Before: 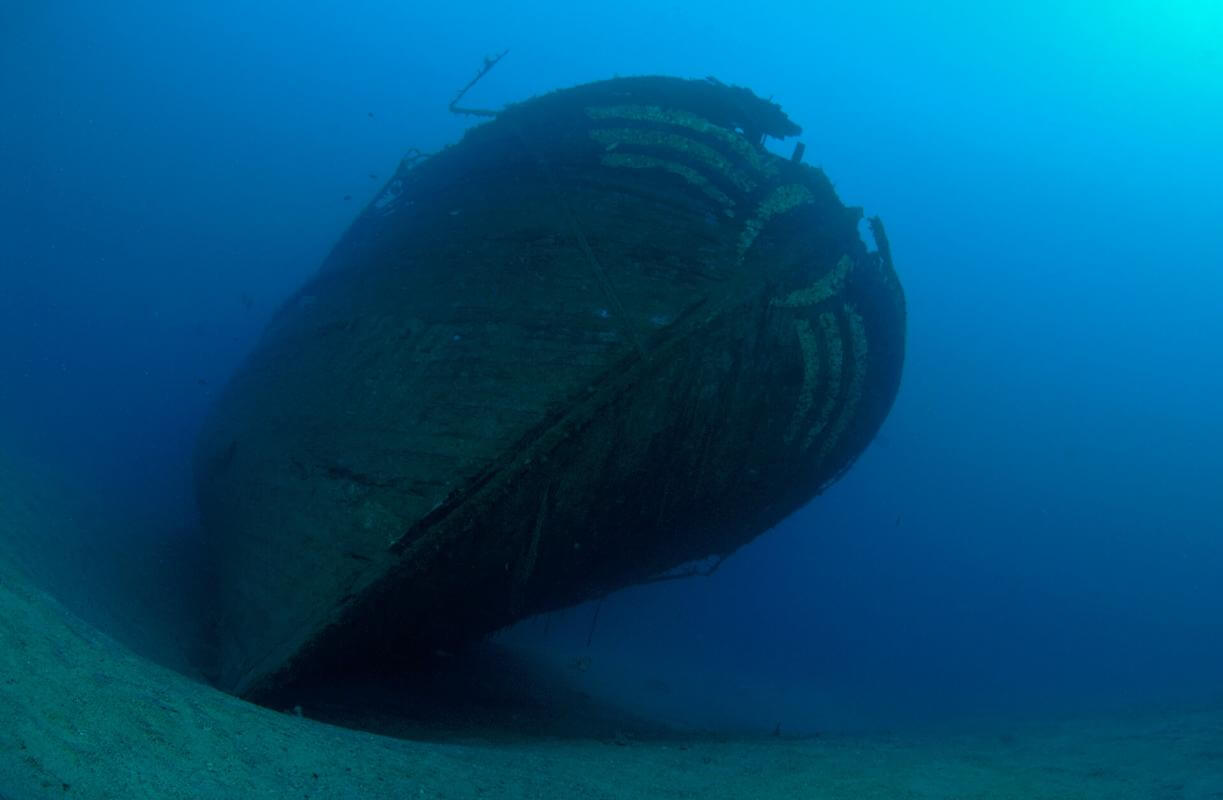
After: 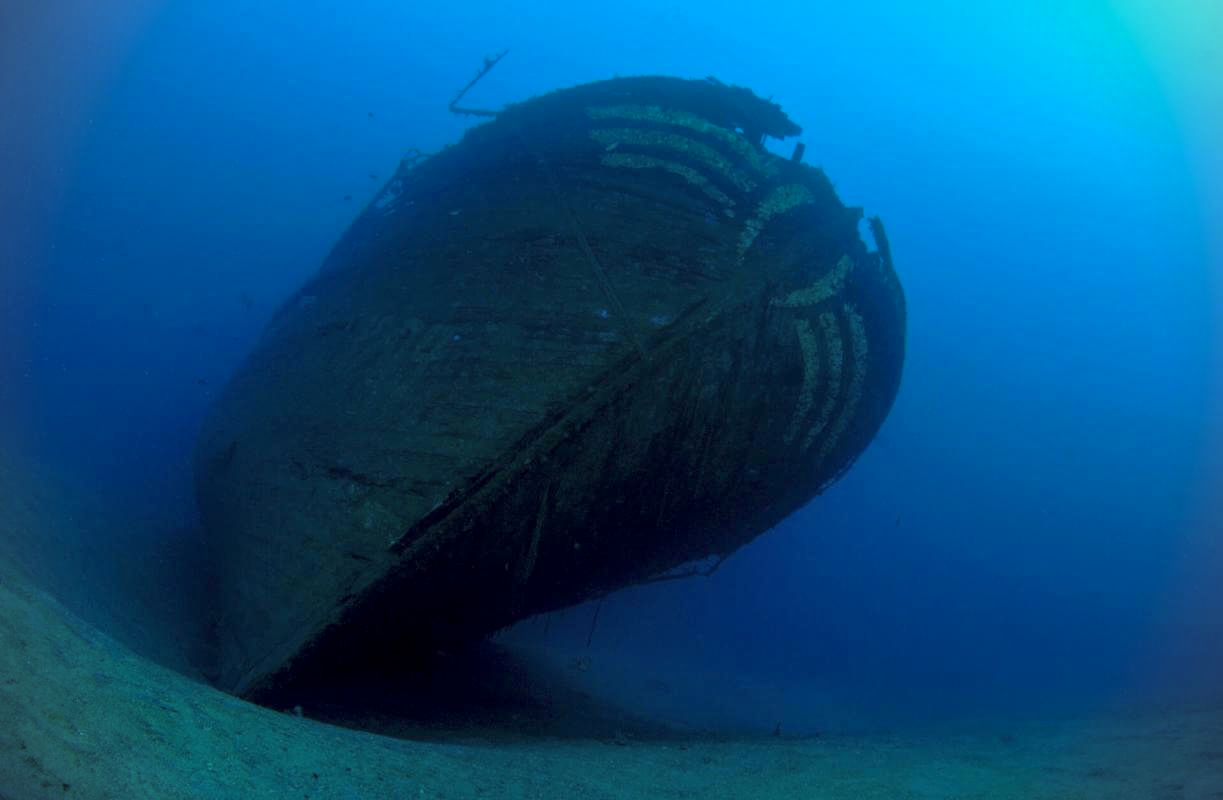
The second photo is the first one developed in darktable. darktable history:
color balance rgb: perceptual saturation grading › global saturation 20%, global vibrance 20%
rgb levels: mode RGB, independent channels, levels [[0, 0.474, 1], [0, 0.5, 1], [0, 0.5, 1]]
local contrast: on, module defaults
vignetting: fall-off start 91.19%
